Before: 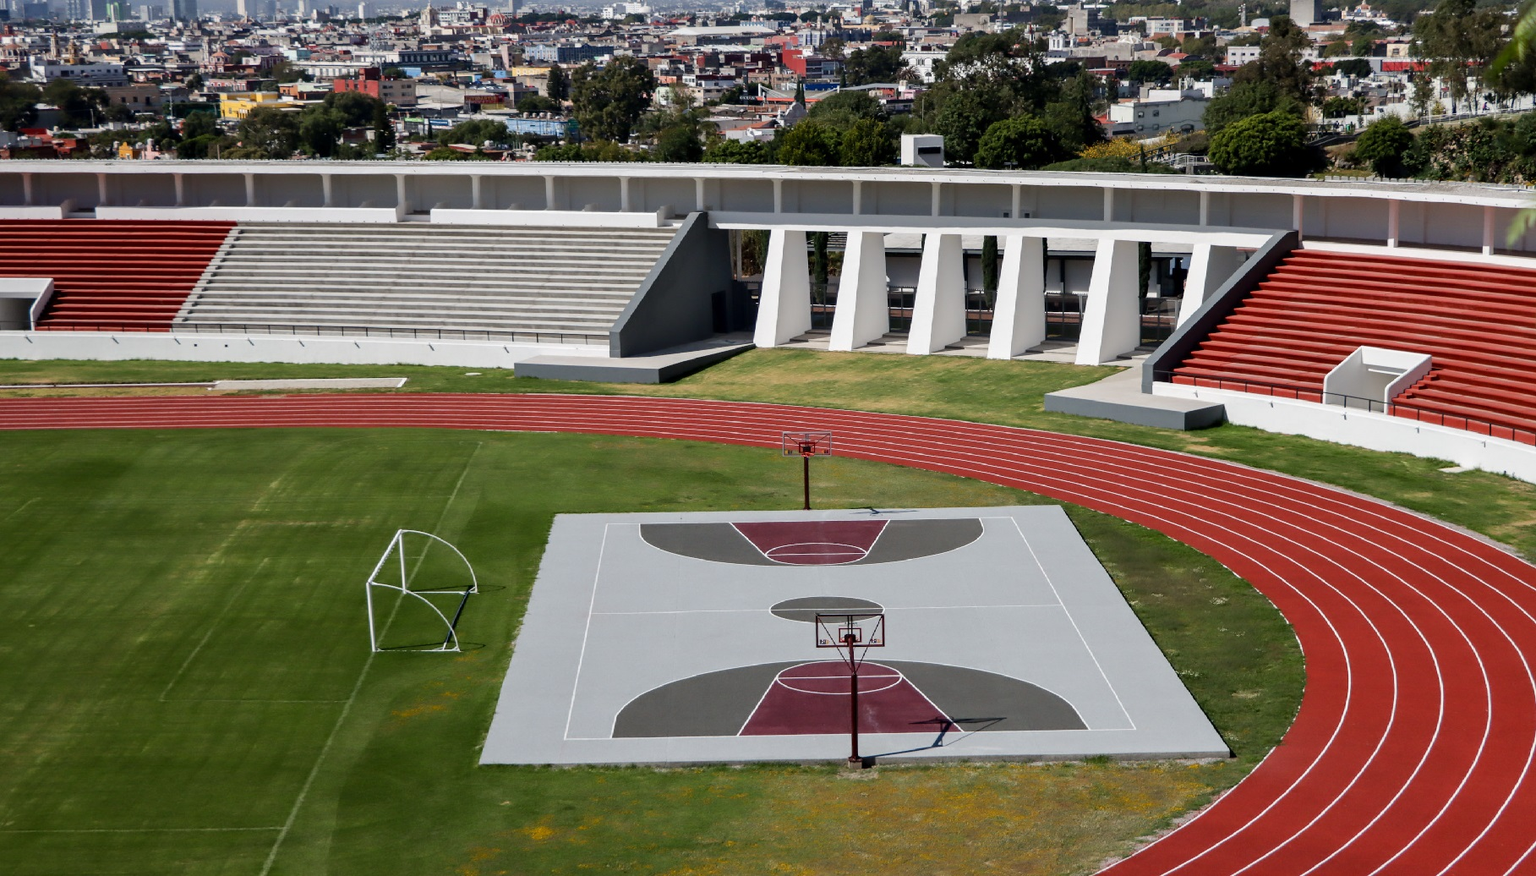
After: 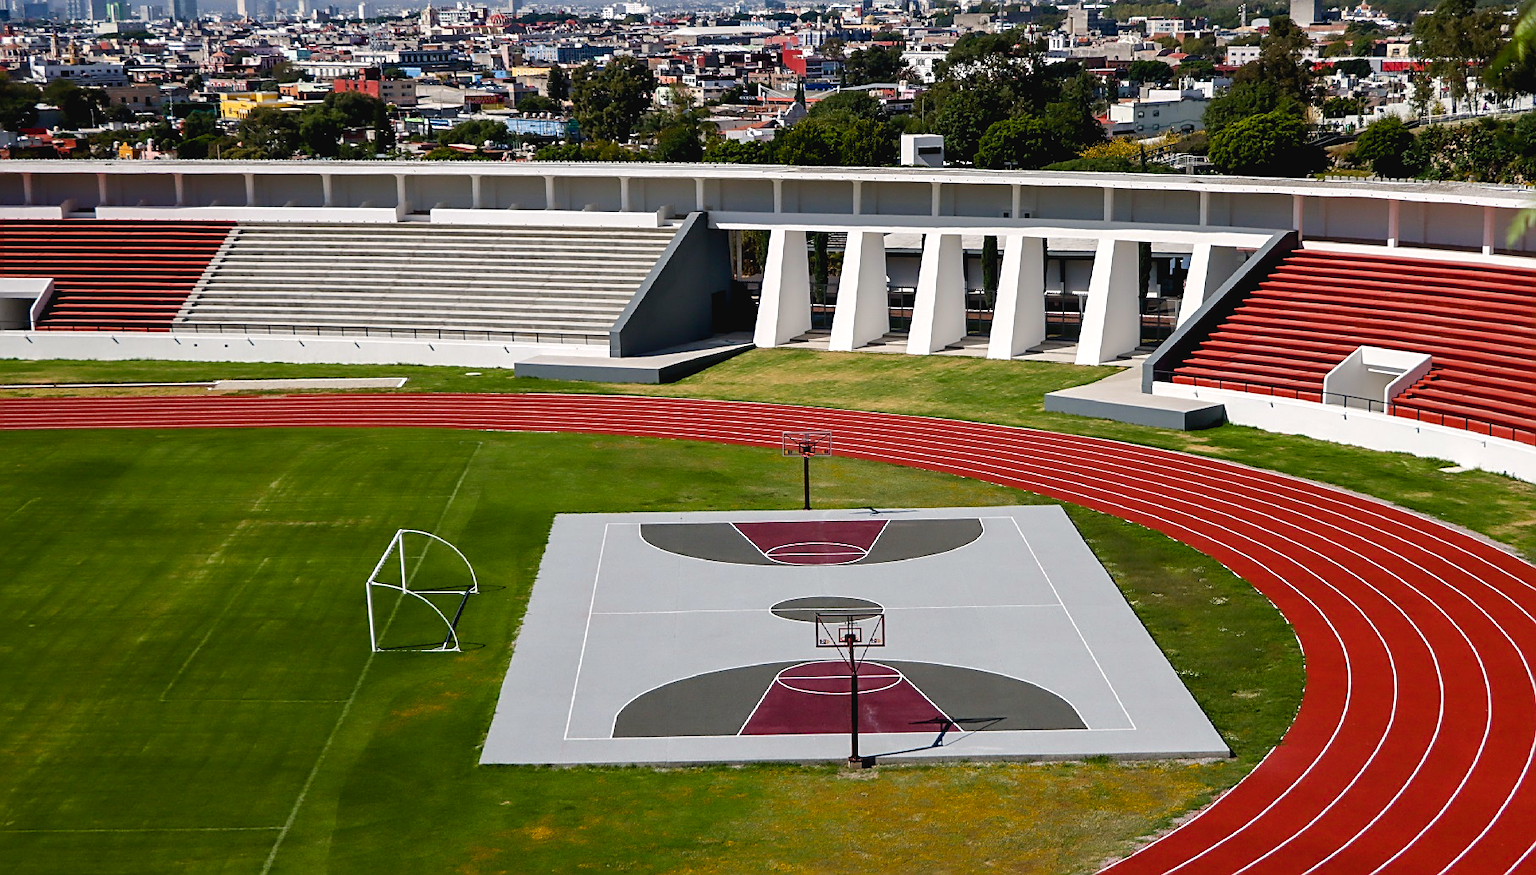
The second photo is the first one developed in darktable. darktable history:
tone curve: curves: ch0 [(0, 0.029) (0.253, 0.237) (1, 0.945)]; ch1 [(0, 0) (0.401, 0.42) (0.442, 0.47) (0.492, 0.498) (0.511, 0.523) (0.557, 0.565) (0.66, 0.683) (1, 1)]; ch2 [(0, 0) (0.394, 0.413) (0.5, 0.5) (0.578, 0.568) (1, 1)], preserve colors none
sharpen: on, module defaults
color balance rgb: shadows lift › chroma 0.973%, shadows lift › hue 111.88°, highlights gain › chroma 0.701%, highlights gain › hue 55.68°, global offset › luminance -0.504%, perceptual saturation grading › global saturation 0.65%, perceptual saturation grading › highlights -15.032%, perceptual saturation grading › shadows 25.254%, perceptual brilliance grading › global brilliance 9.759%, global vibrance 34.495%
